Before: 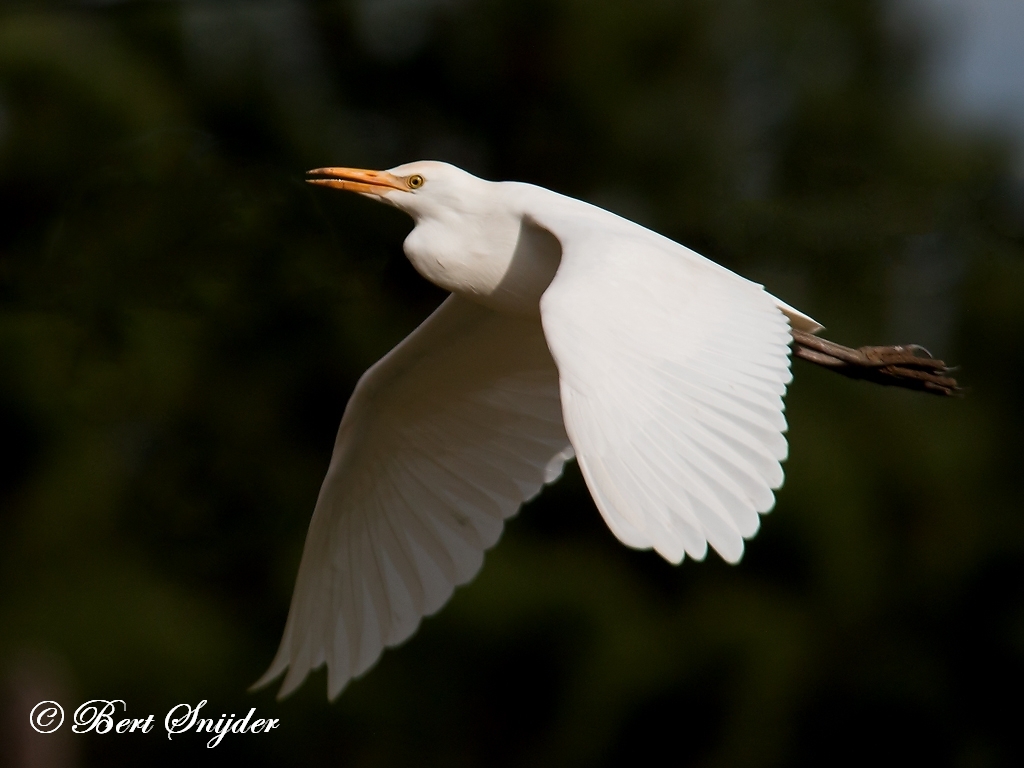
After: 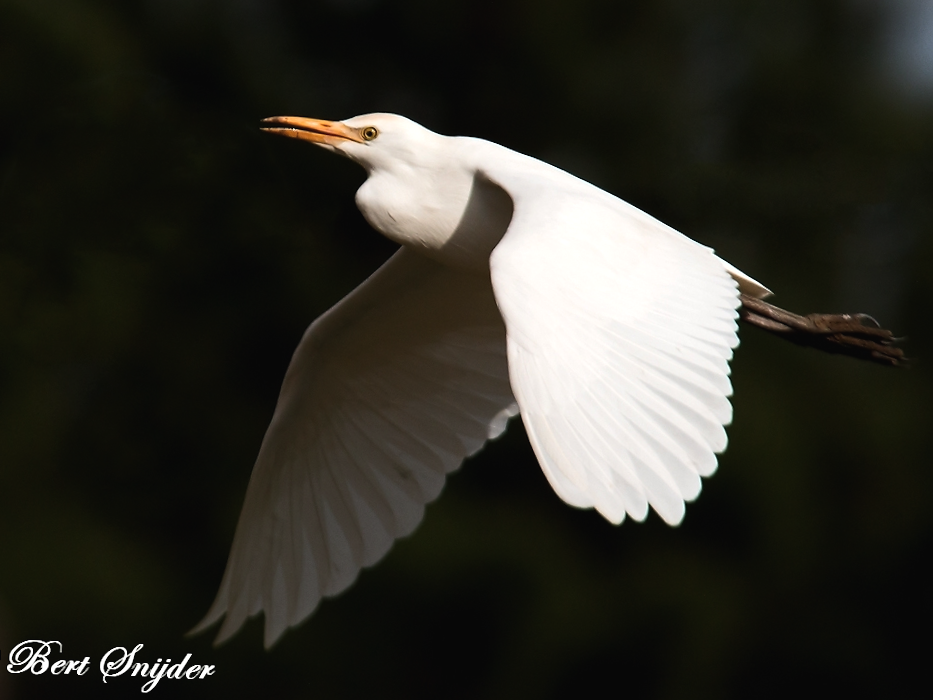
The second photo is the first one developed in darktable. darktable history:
exposure: black level correction -0.004, exposure 0.058 EV, compensate exposure bias true, compensate highlight preservation false
crop and rotate: angle -1.99°, left 3.144%, top 3.94%, right 1.543%, bottom 0.646%
tone equalizer: -8 EV -0.74 EV, -7 EV -0.666 EV, -6 EV -0.562 EV, -5 EV -0.417 EV, -3 EV 0.387 EV, -2 EV 0.6 EV, -1 EV 0.693 EV, +0 EV 0.721 EV, edges refinement/feathering 500, mask exposure compensation -1.57 EV, preserve details no
